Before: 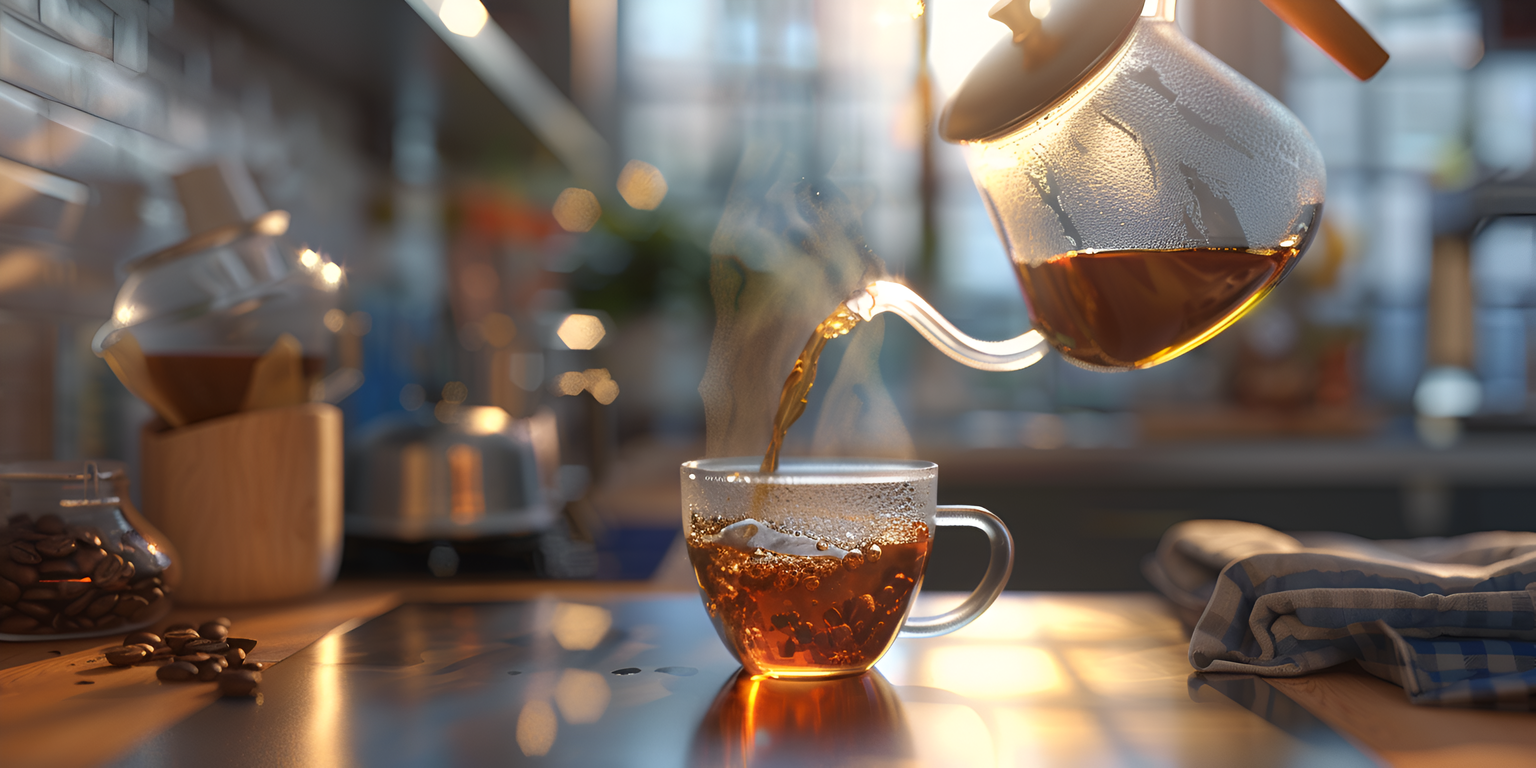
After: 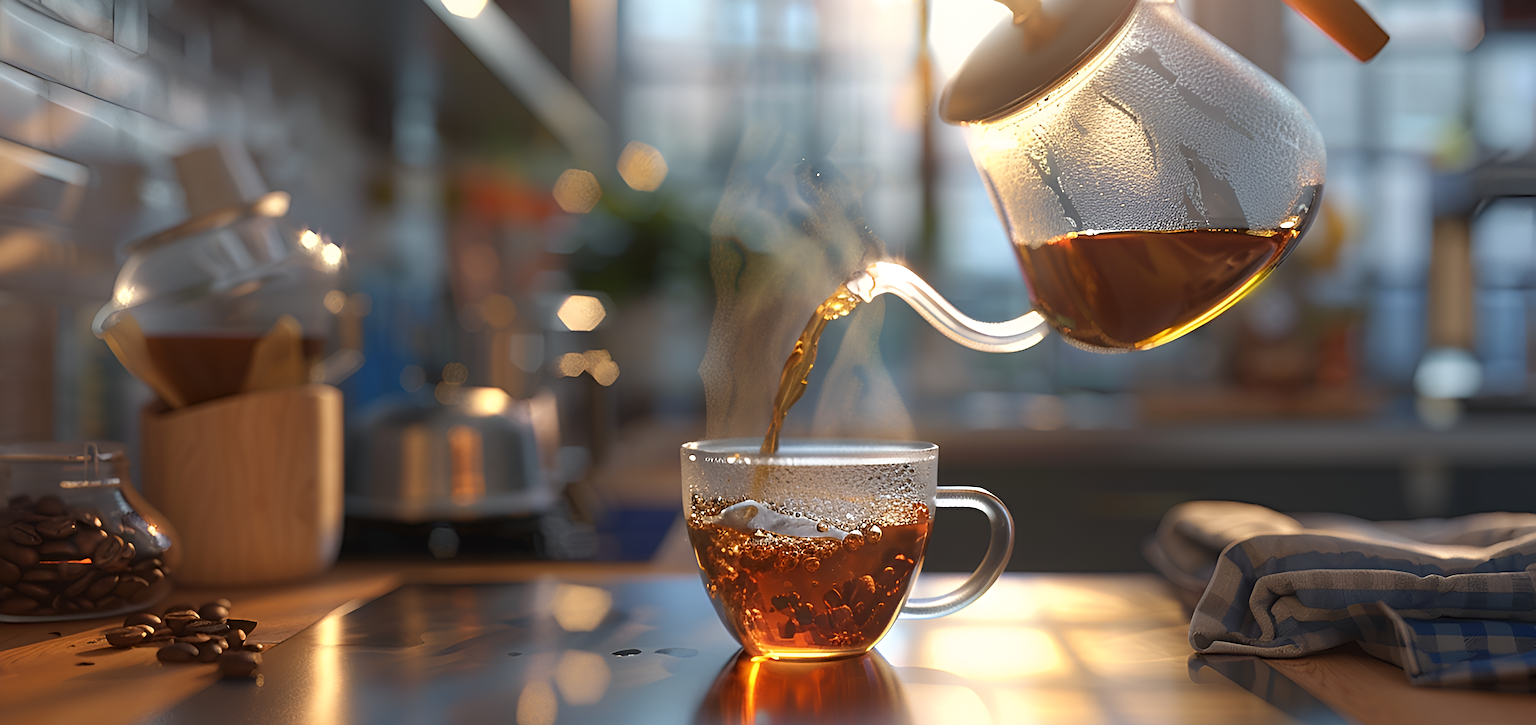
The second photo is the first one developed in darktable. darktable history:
crop and rotate: top 2.479%, bottom 3.018%
sharpen: radius 3.119
